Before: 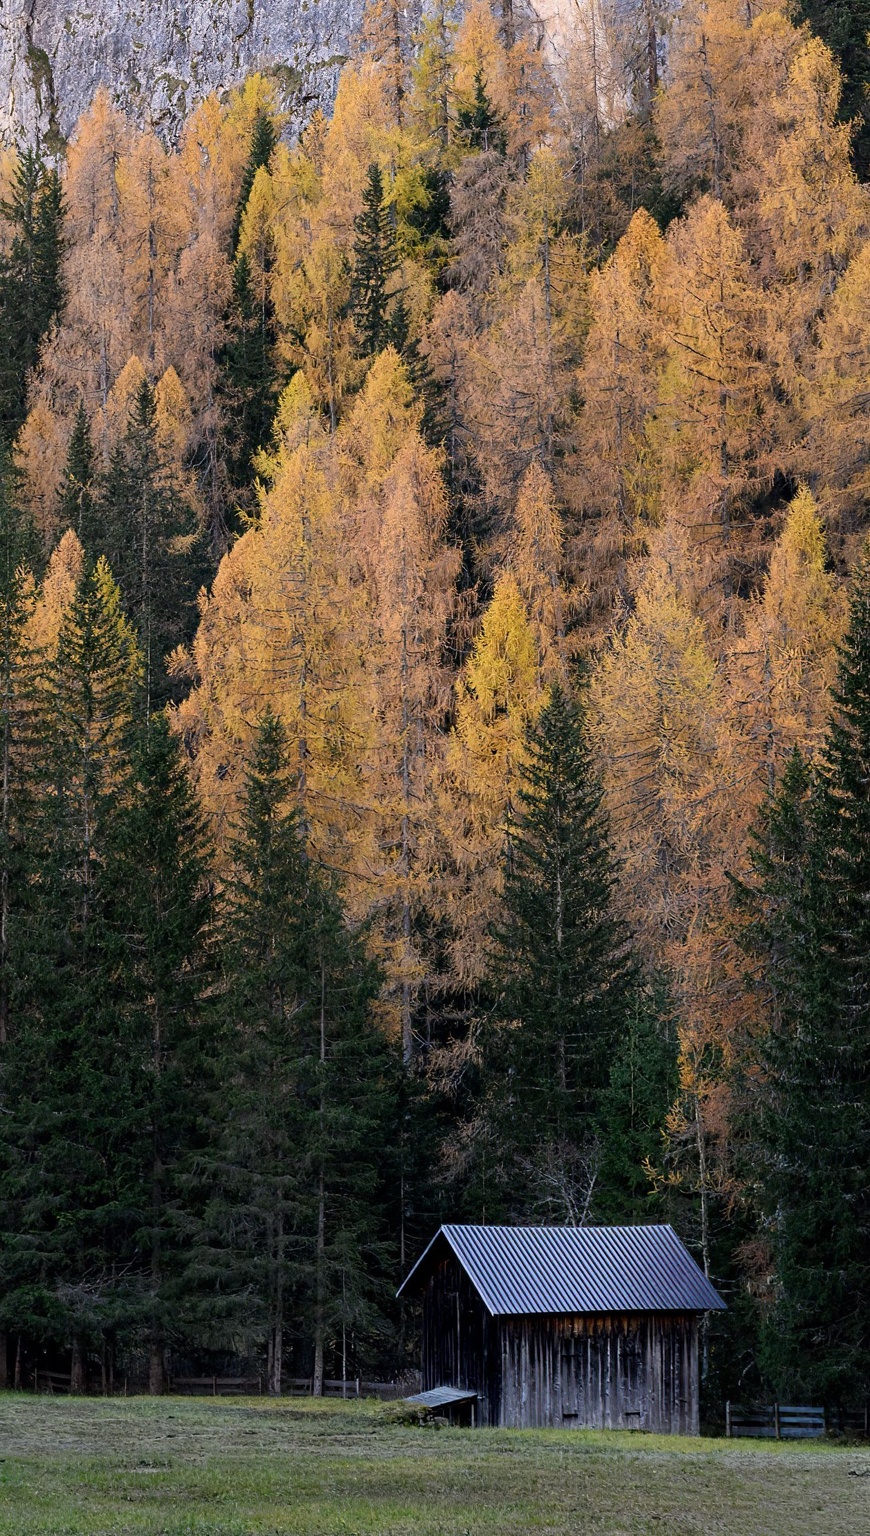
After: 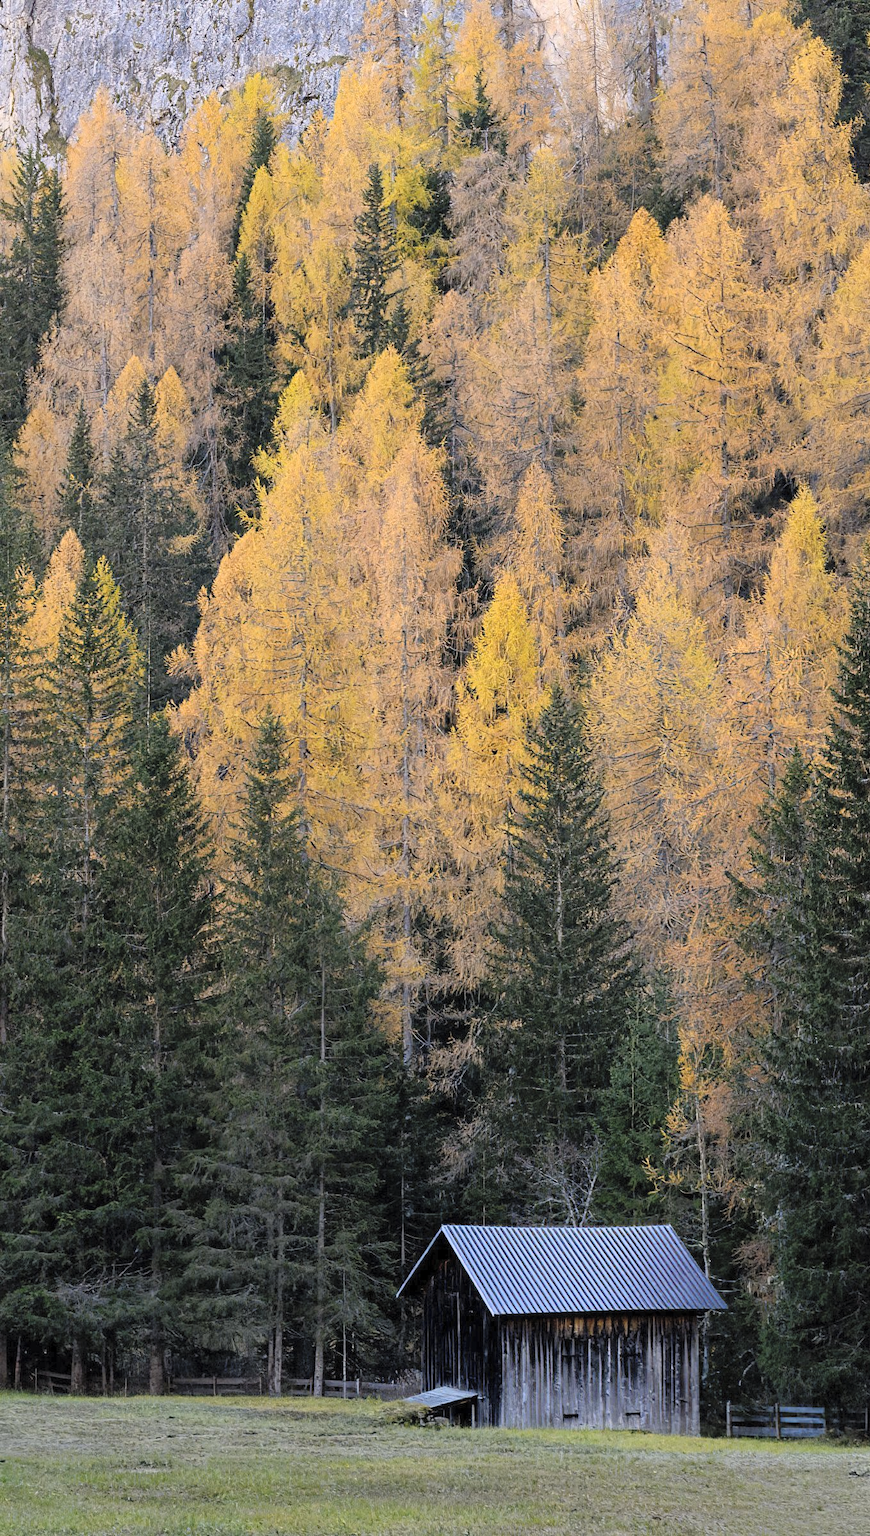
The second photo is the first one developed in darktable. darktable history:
contrast brightness saturation: brightness 0.28
color contrast: green-magenta contrast 0.8, blue-yellow contrast 1.1, unbound 0
